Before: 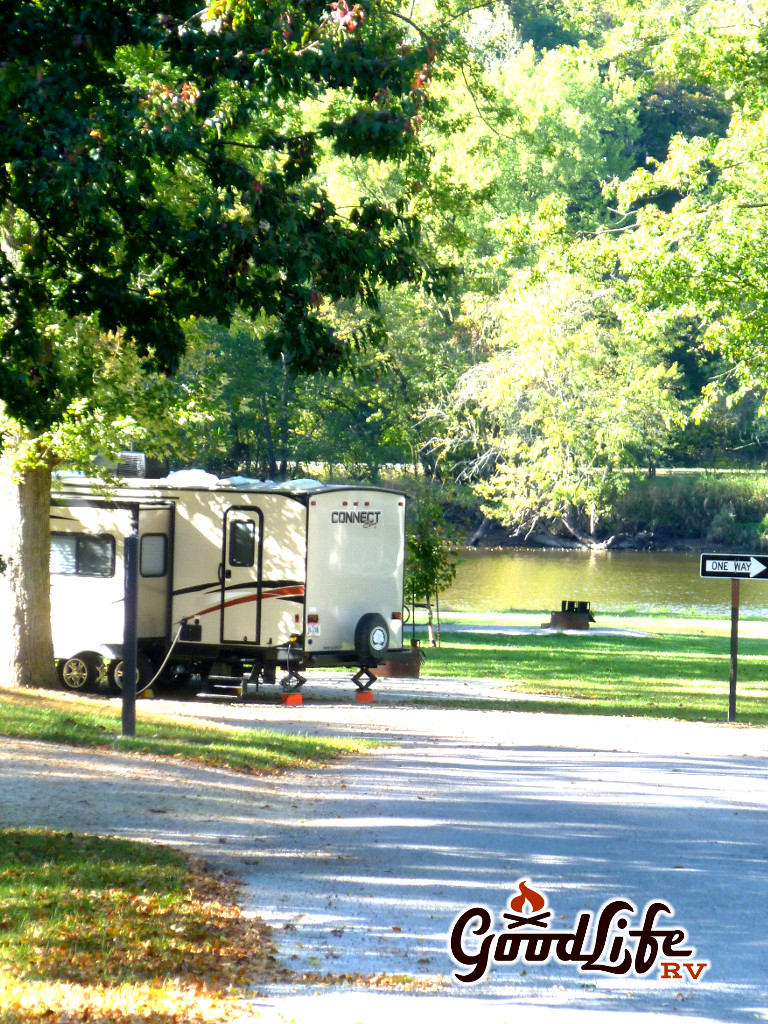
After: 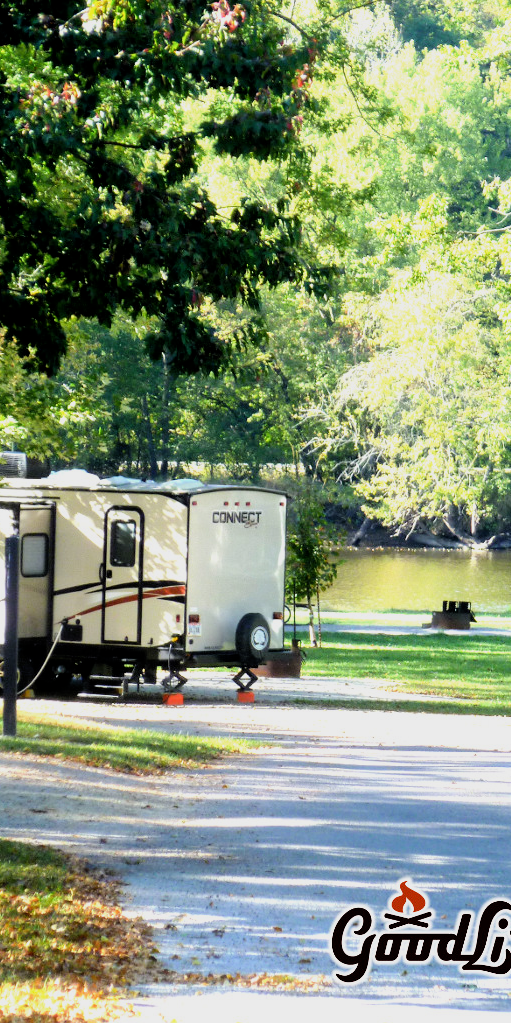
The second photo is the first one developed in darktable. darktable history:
tone equalizer: -8 EV -0.439 EV, -7 EV -0.39 EV, -6 EV -0.318 EV, -5 EV -0.224 EV, -3 EV 0.206 EV, -2 EV 0.341 EV, -1 EV 0.366 EV, +0 EV 0.407 EV, edges refinement/feathering 500, mask exposure compensation -1.57 EV, preserve details no
crop and rotate: left 15.606%, right 17.763%
filmic rgb: middle gray luminance 18.36%, black relative exposure -9 EV, white relative exposure 3.75 EV, threshold 3.06 EV, target black luminance 0%, hardness 4.85, latitude 67.98%, contrast 0.951, highlights saturation mix 21.37%, shadows ↔ highlights balance 21.26%, enable highlight reconstruction true
